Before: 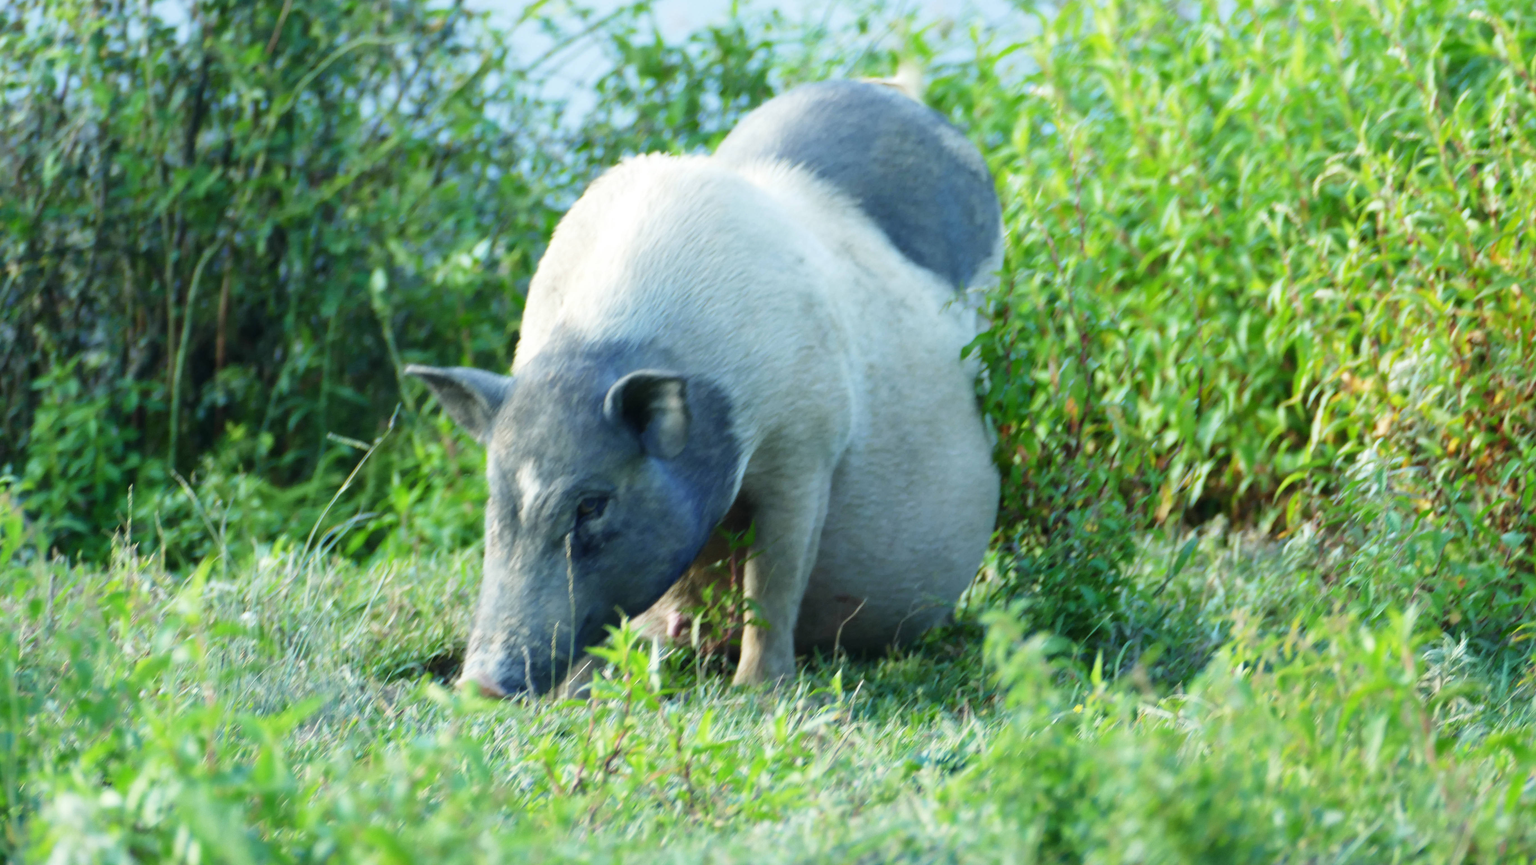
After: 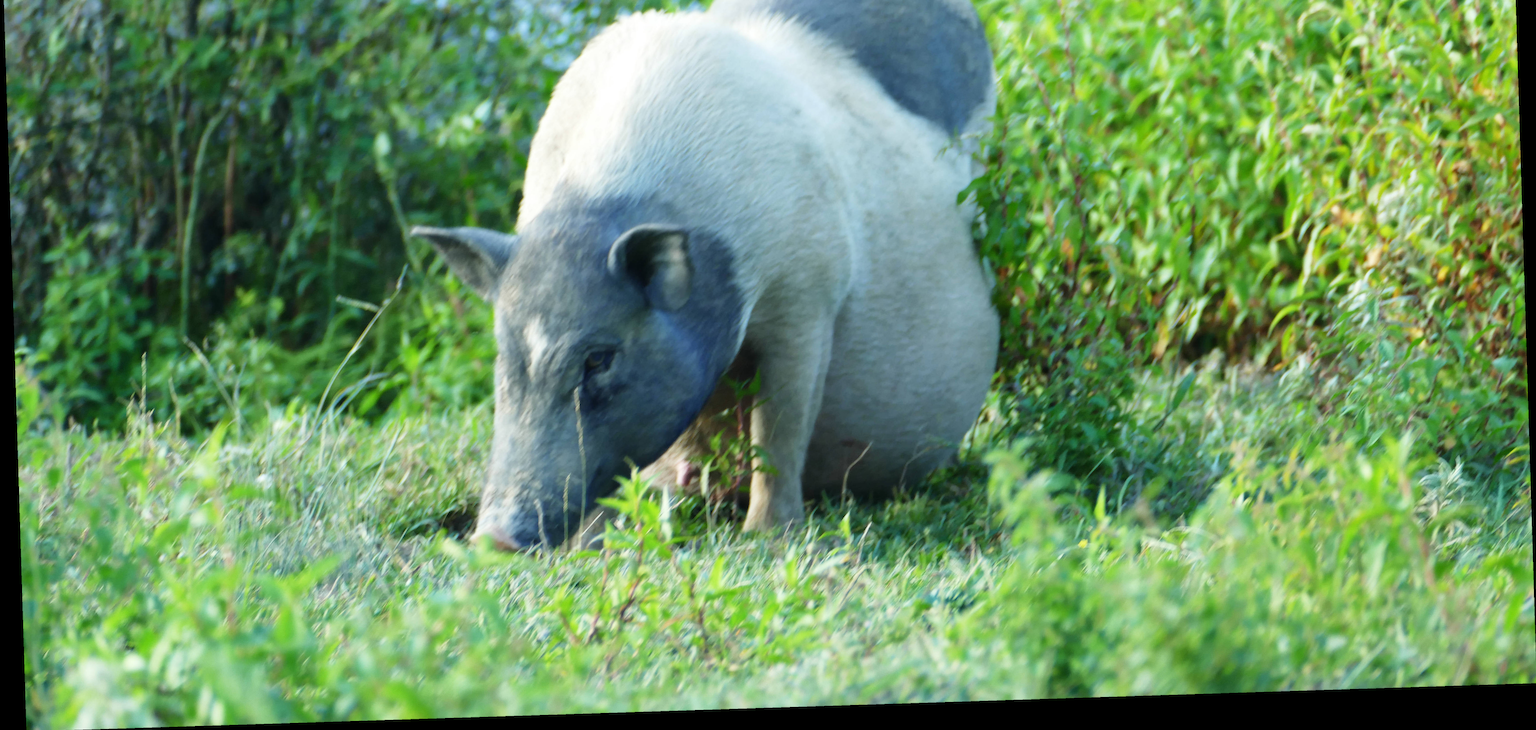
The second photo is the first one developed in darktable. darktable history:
rotate and perspective: rotation -1.77°, lens shift (horizontal) 0.004, automatic cropping off
crop and rotate: top 18.507%
